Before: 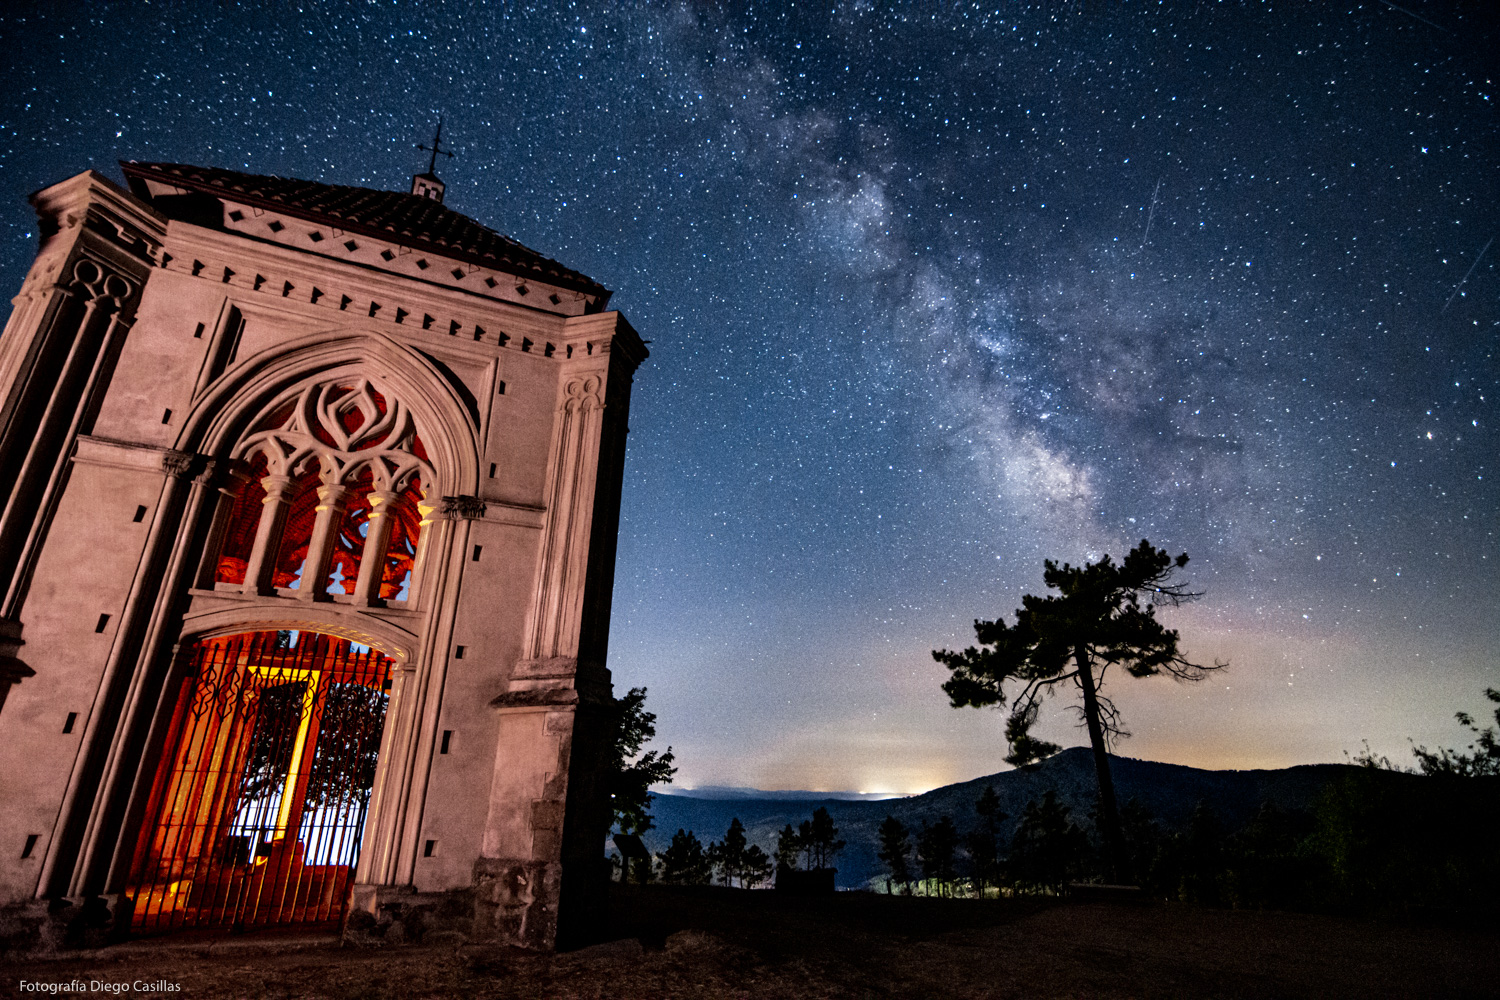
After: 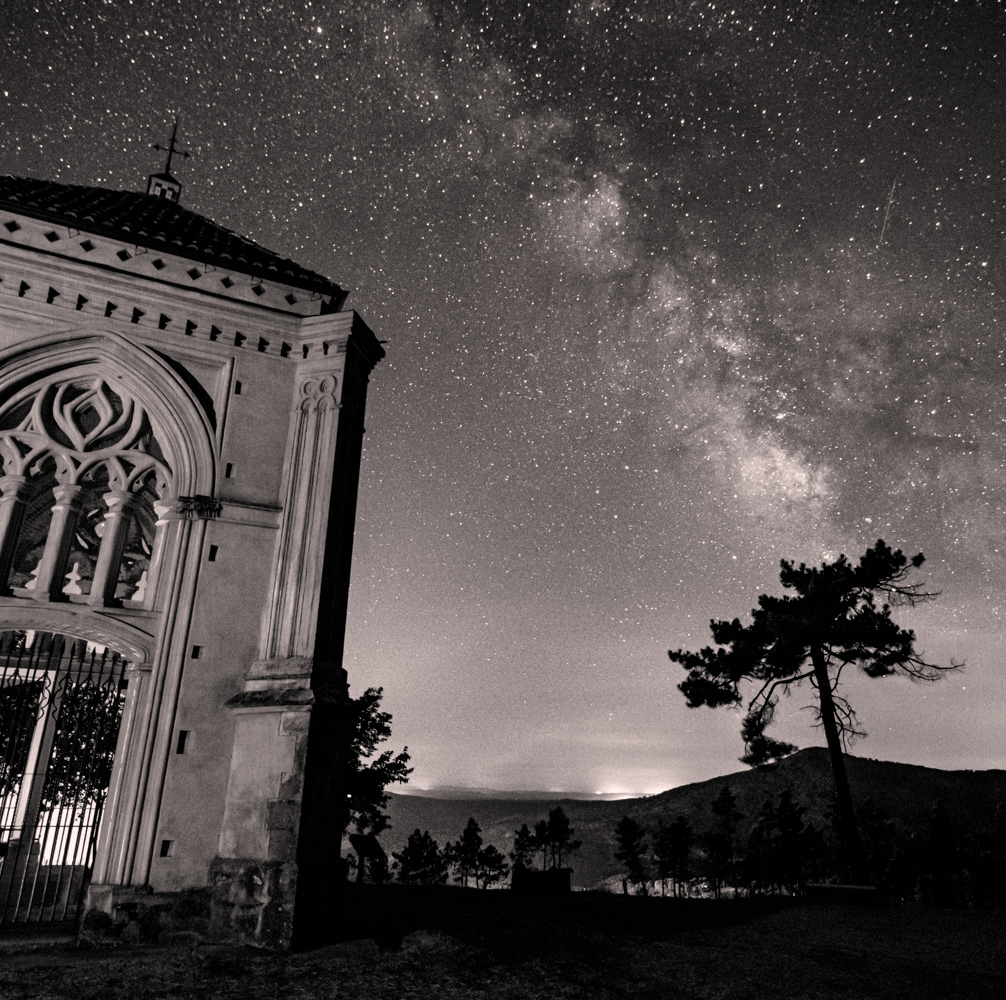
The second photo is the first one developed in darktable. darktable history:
crop and rotate: left 17.641%, right 15.285%
color calibration: output gray [0.22, 0.42, 0.37, 0], x 0.357, y 0.369, temperature 4718.28 K
color correction: highlights a* 7.63, highlights b* 4.37
